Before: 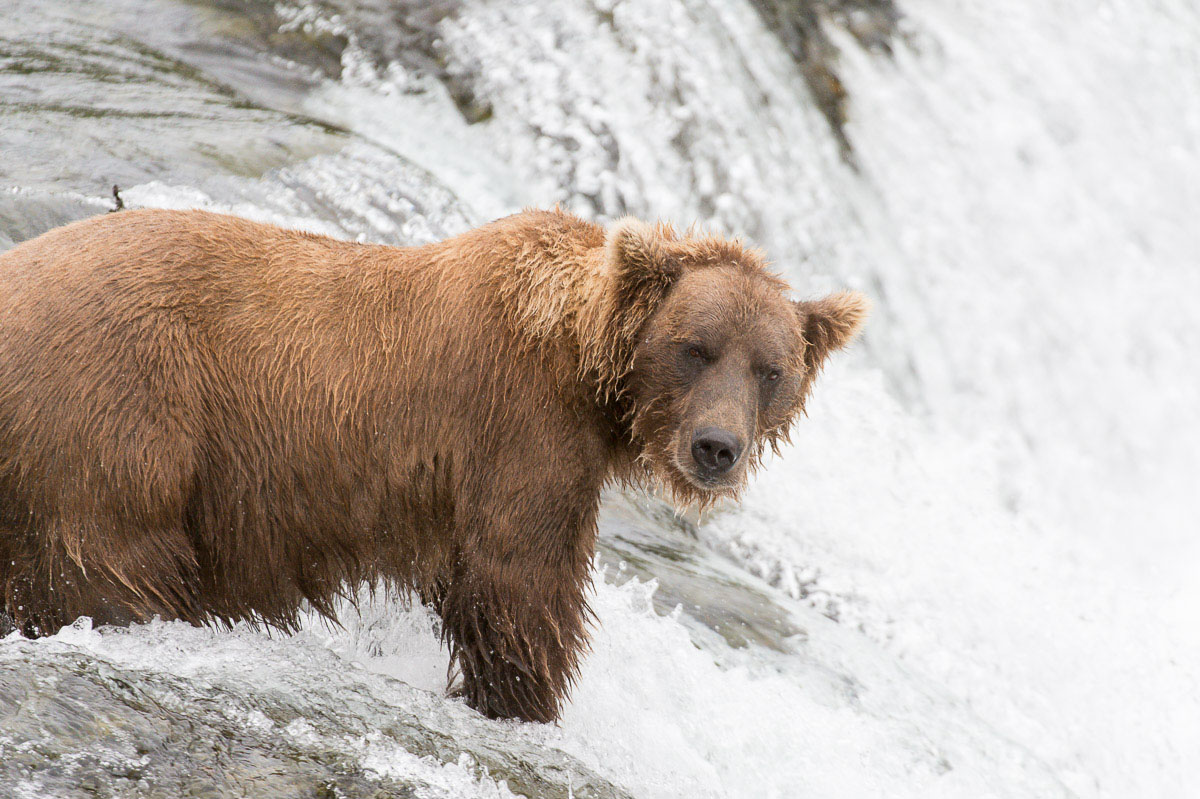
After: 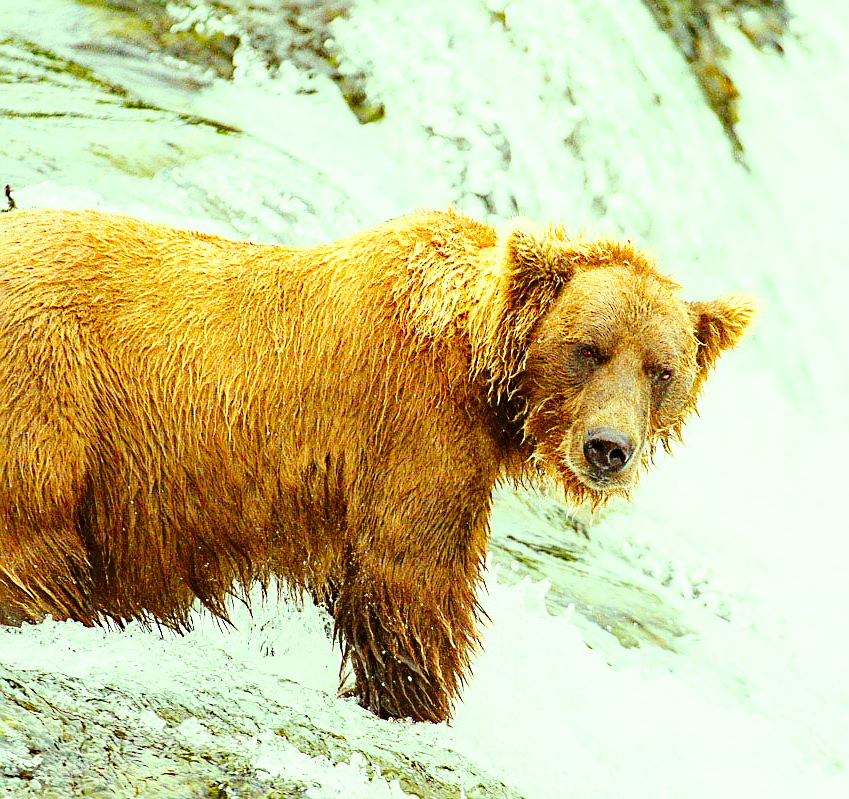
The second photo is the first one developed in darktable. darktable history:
exposure: exposure 0.766 EV, compensate highlight preservation false
crop and rotate: left 9.061%, right 20.142%
color correction: highlights a* -10.77, highlights b* 9.8, saturation 1.72
sharpen: on, module defaults
haze removal: strength 0.42, compatibility mode true, adaptive false
base curve: curves: ch0 [(0, 0) (0.036, 0.025) (0.121, 0.166) (0.206, 0.329) (0.605, 0.79) (1, 1)], preserve colors none
white balance: red 0.986, blue 1.01
